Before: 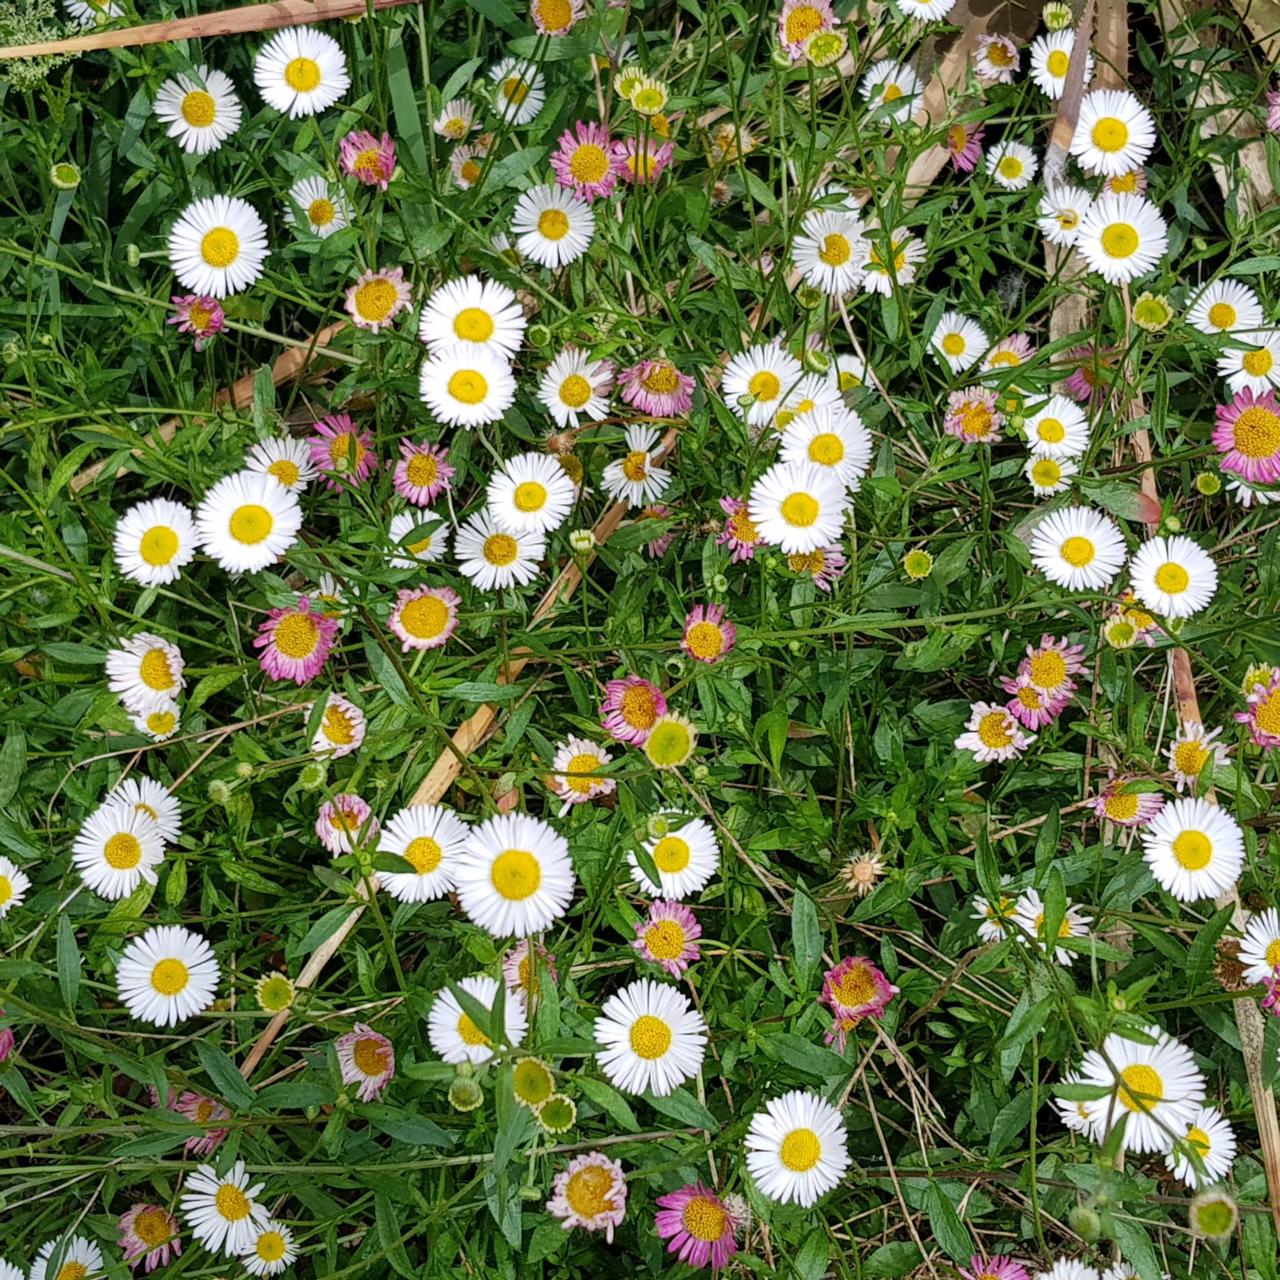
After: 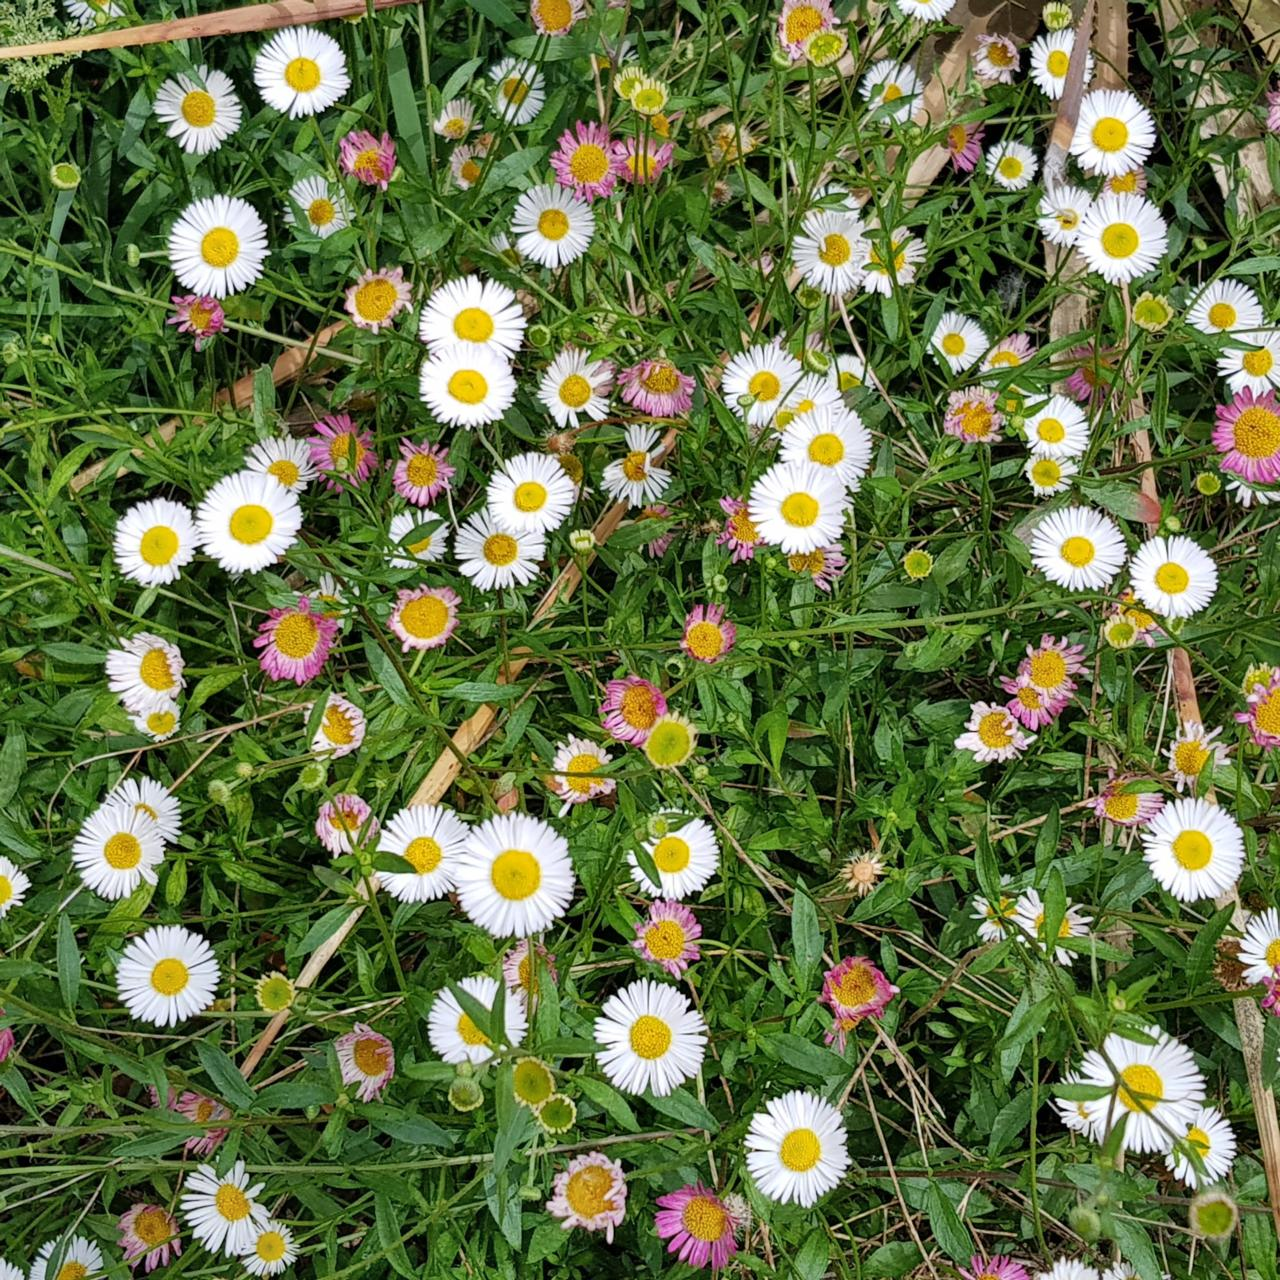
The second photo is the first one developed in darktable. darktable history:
shadows and highlights: shadows 60.03, highlights -60.15, soften with gaussian
